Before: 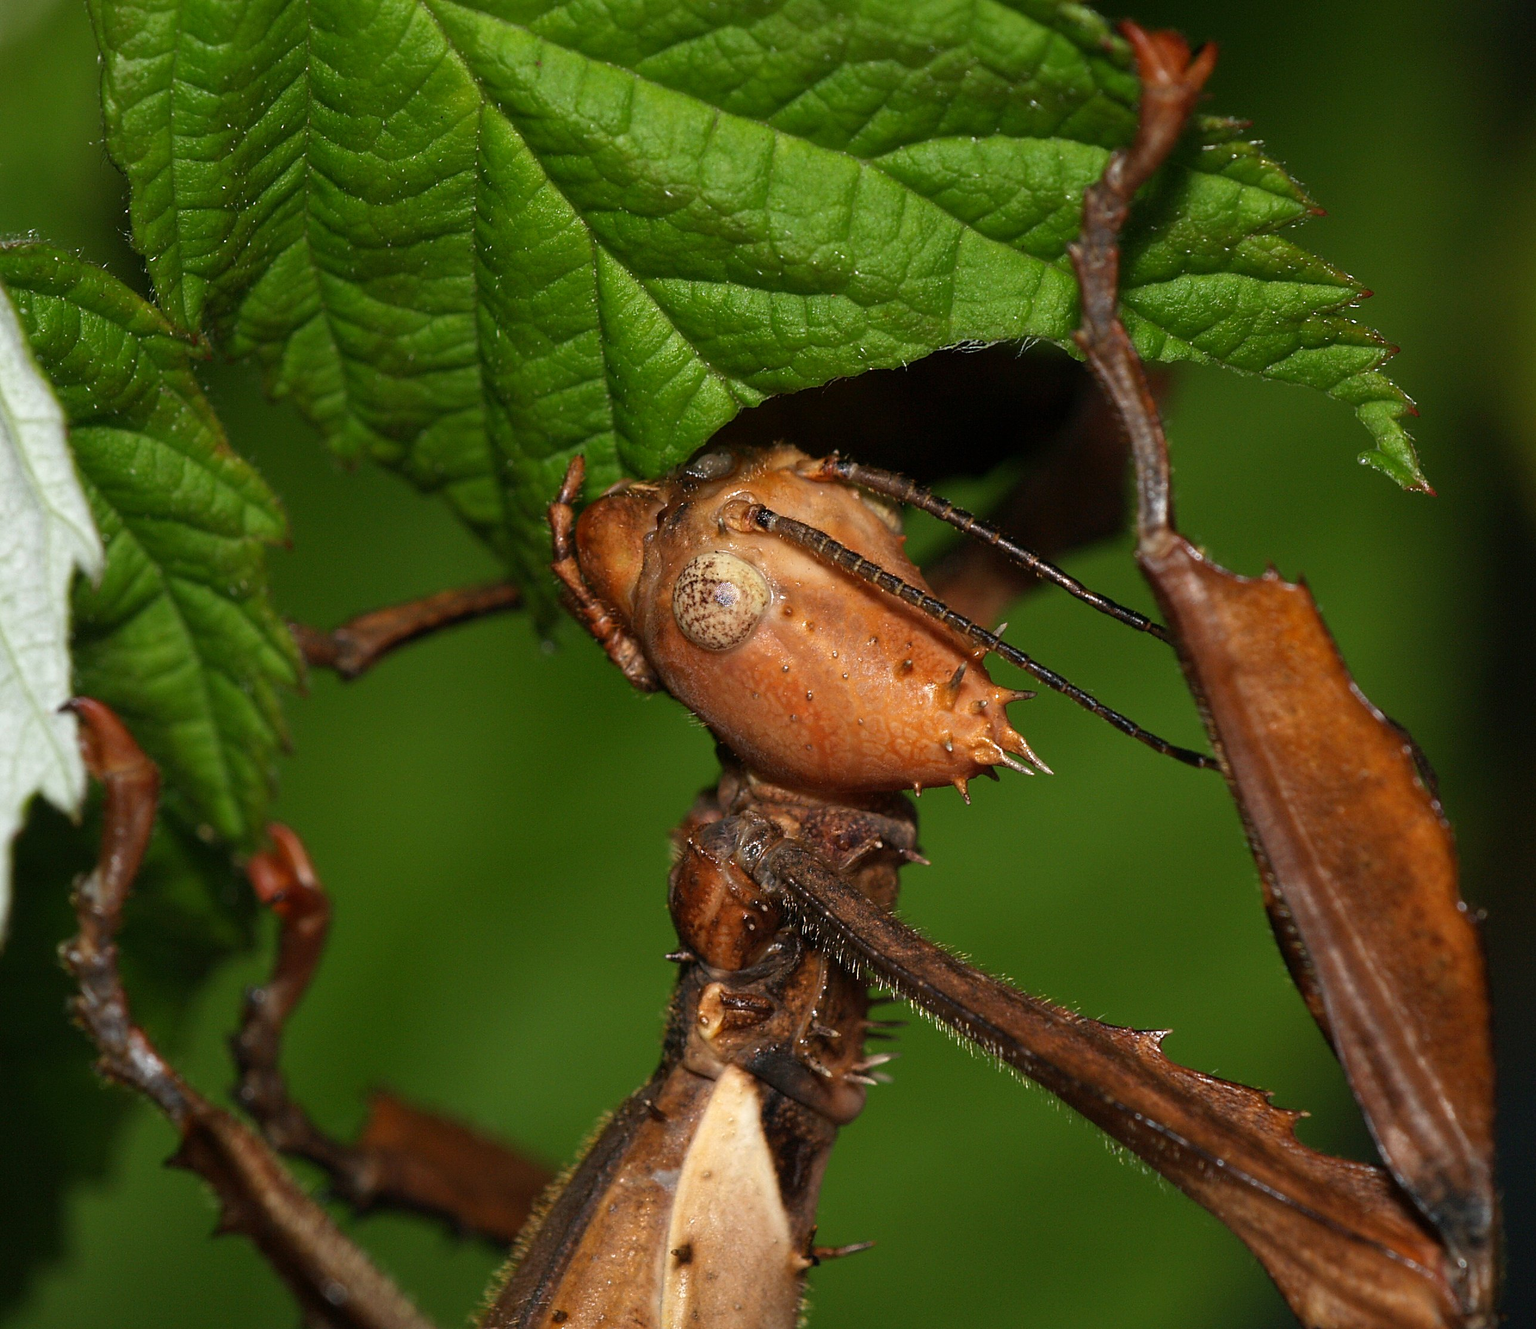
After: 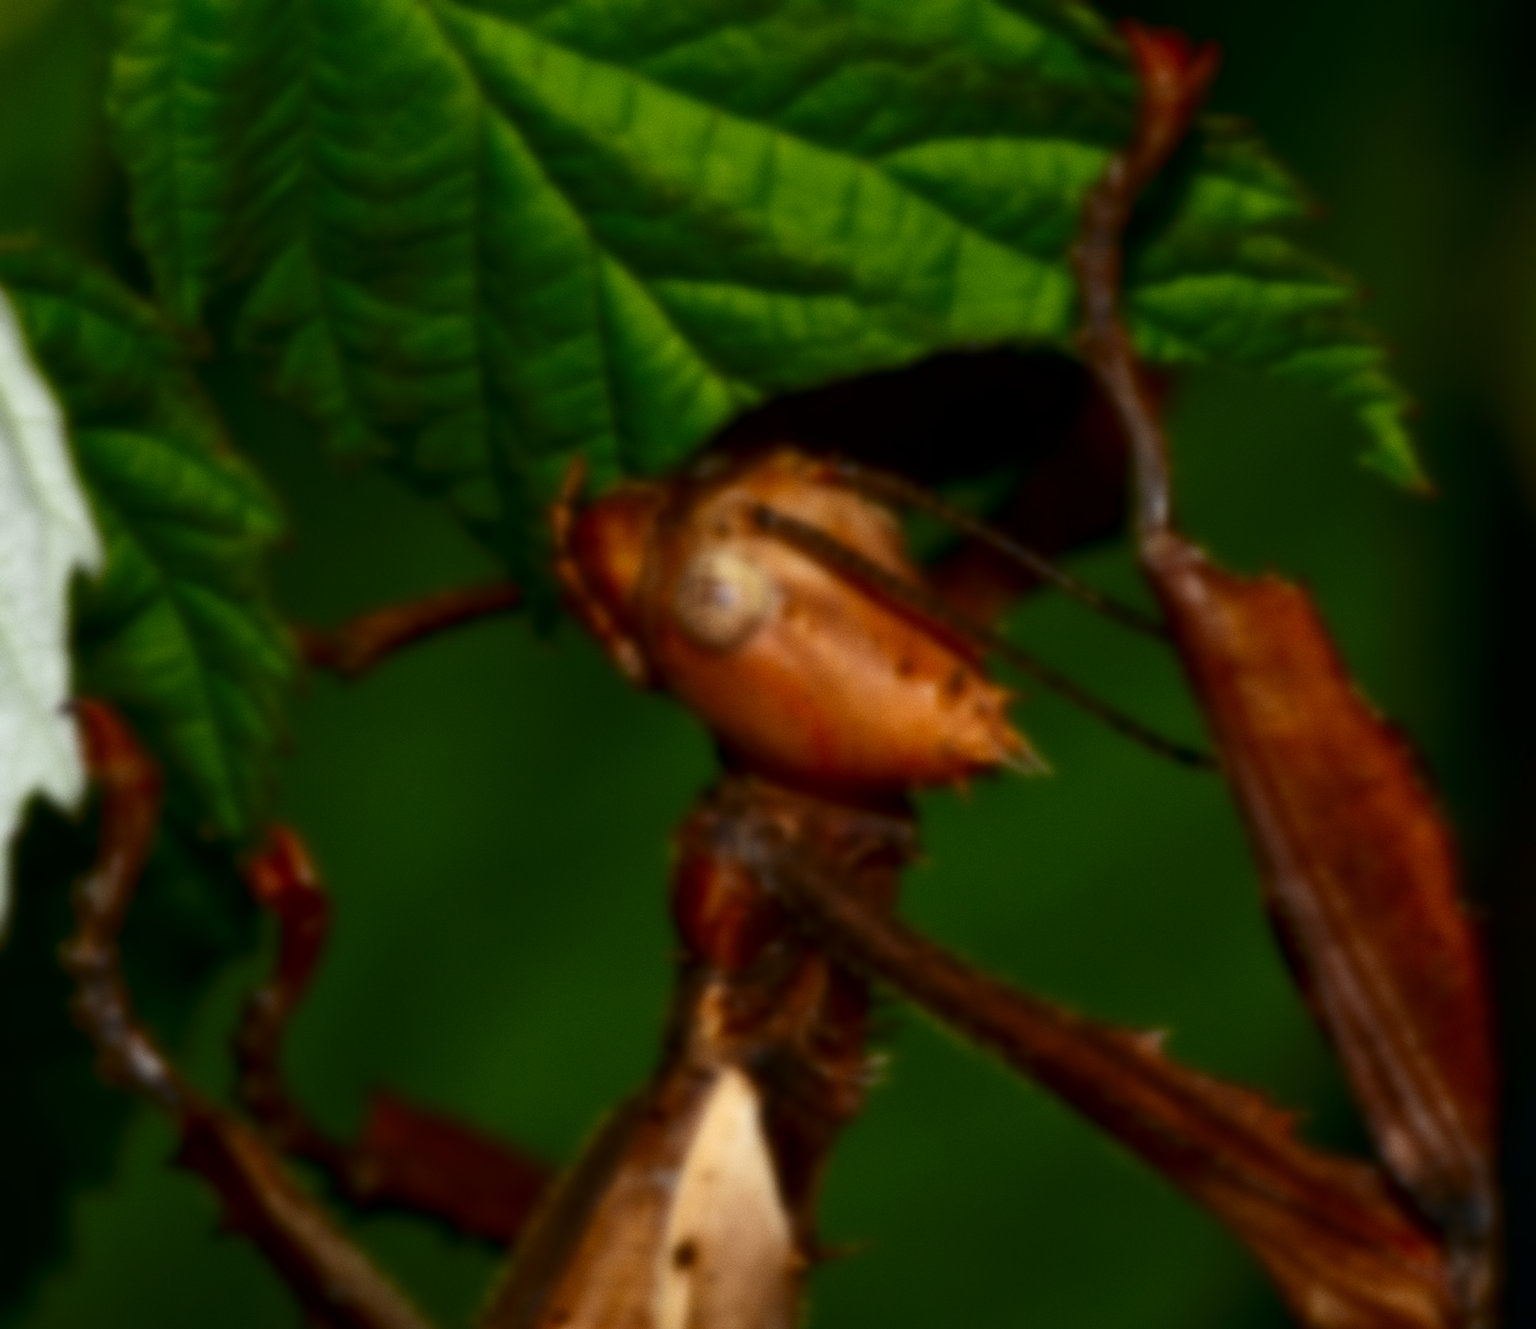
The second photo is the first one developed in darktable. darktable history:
lowpass: on, module defaults
contrast brightness saturation: contrast 0.13, brightness -0.24, saturation 0.14
grain: coarseness 0.09 ISO, strength 16.61%
local contrast: mode bilateral grid, contrast 20, coarseness 50, detail 120%, midtone range 0.2
